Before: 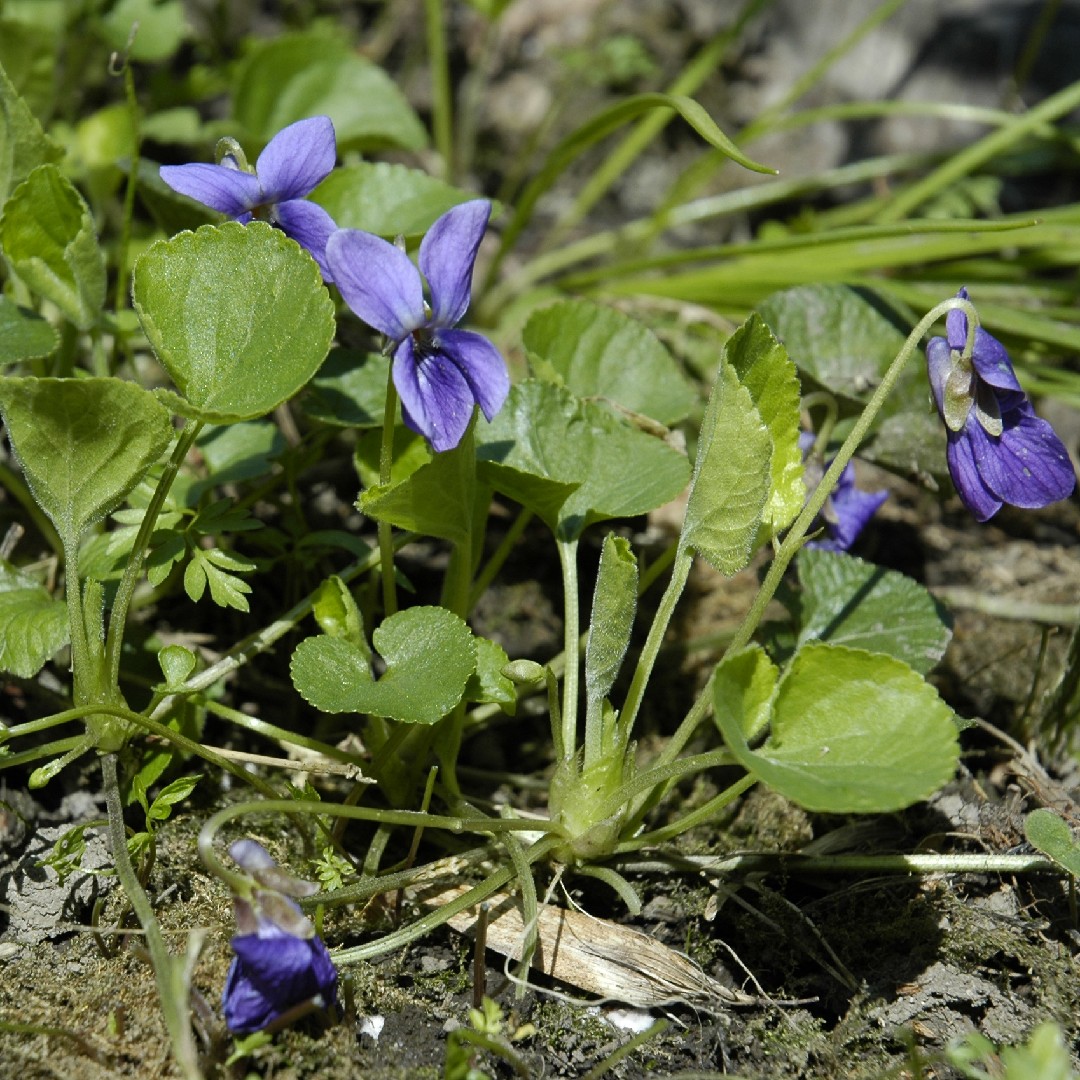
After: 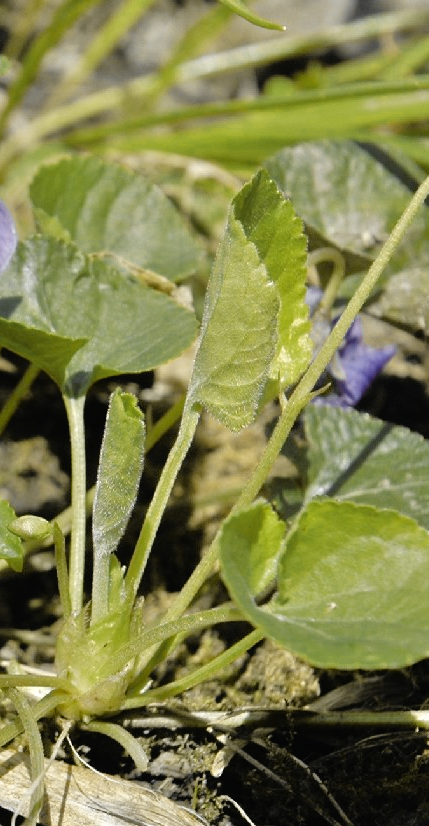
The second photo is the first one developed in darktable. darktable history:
tone curve: curves: ch0 [(0, 0.012) (0.036, 0.035) (0.274, 0.288) (0.504, 0.536) (0.844, 0.84) (1, 0.983)]; ch1 [(0, 0) (0.389, 0.403) (0.462, 0.486) (0.499, 0.498) (0.511, 0.502) (0.536, 0.547) (0.579, 0.578) (0.626, 0.645) (0.749, 0.781) (1, 1)]; ch2 [(0, 0) (0.457, 0.486) (0.5, 0.5) (0.557, 0.561) (0.614, 0.622) (0.704, 0.732) (1, 1)], color space Lab, independent channels, preserve colors none
color zones: curves: ch0 [(0.035, 0.242) (0.25, 0.5) (0.384, 0.214) (0.488, 0.255) (0.75, 0.5)]; ch1 [(0.063, 0.379) (0.25, 0.5) (0.354, 0.201) (0.489, 0.085) (0.729, 0.271)]; ch2 [(0.25, 0.5) (0.38, 0.517) (0.442, 0.51) (0.735, 0.456)]
tone equalizer: -7 EV 0.15 EV, -6 EV 0.6 EV, -5 EV 1.15 EV, -4 EV 1.33 EV, -3 EV 1.15 EV, -2 EV 0.6 EV, -1 EV 0.15 EV, mask exposure compensation -0.5 EV
crop: left 45.721%, top 13.393%, right 14.118%, bottom 10.01%
